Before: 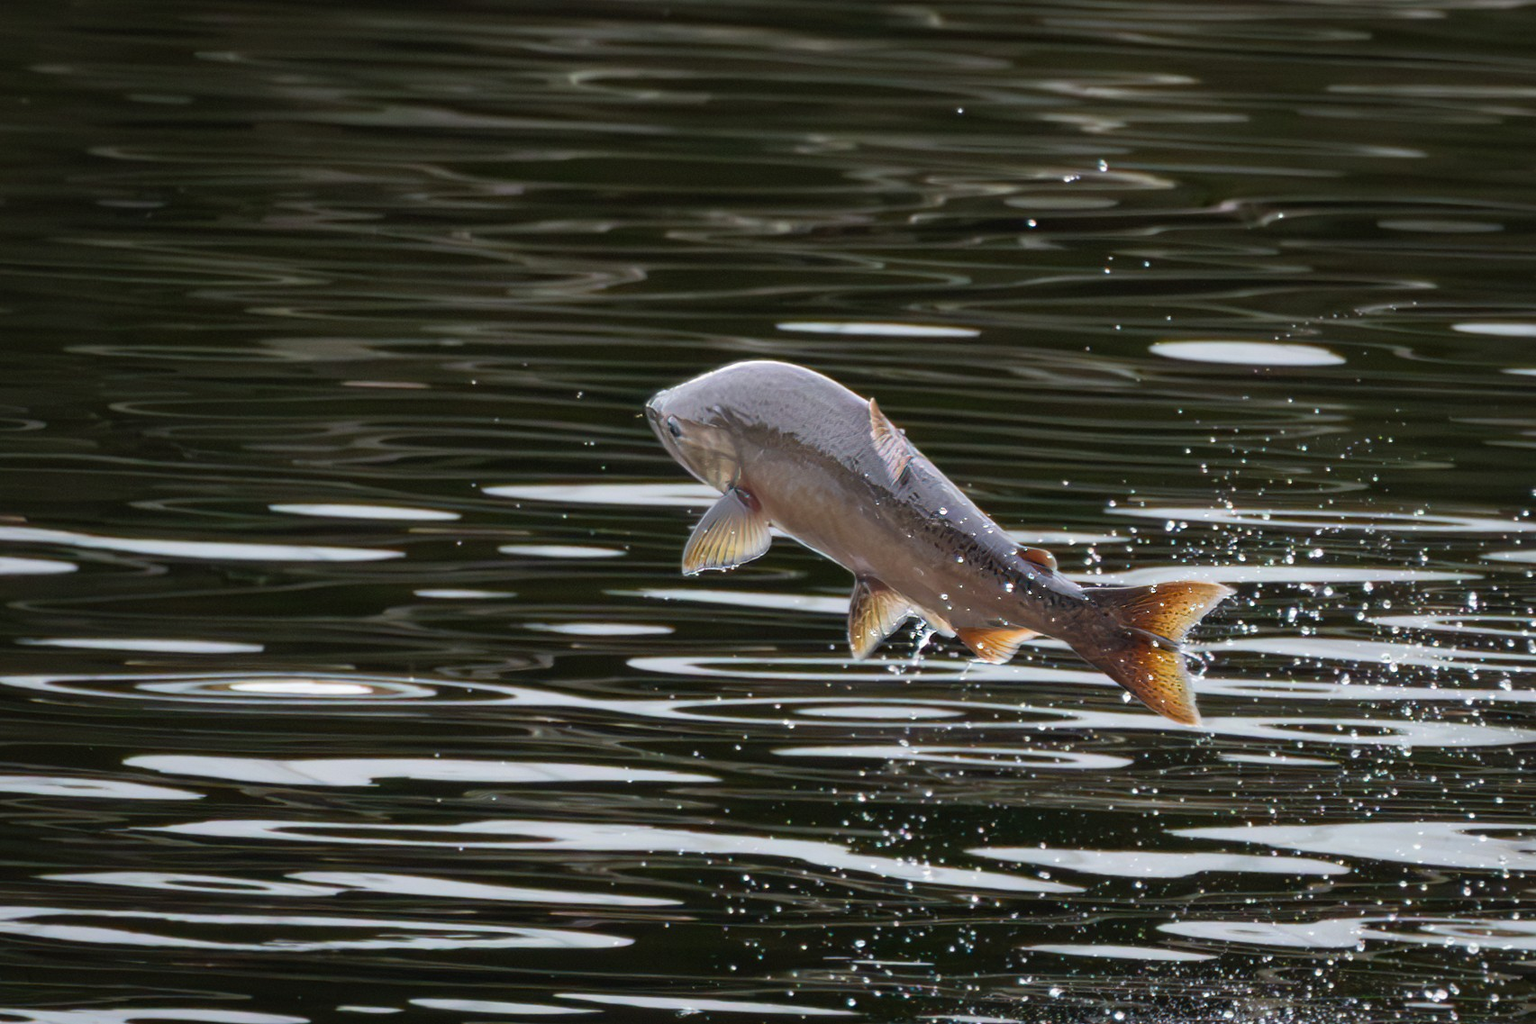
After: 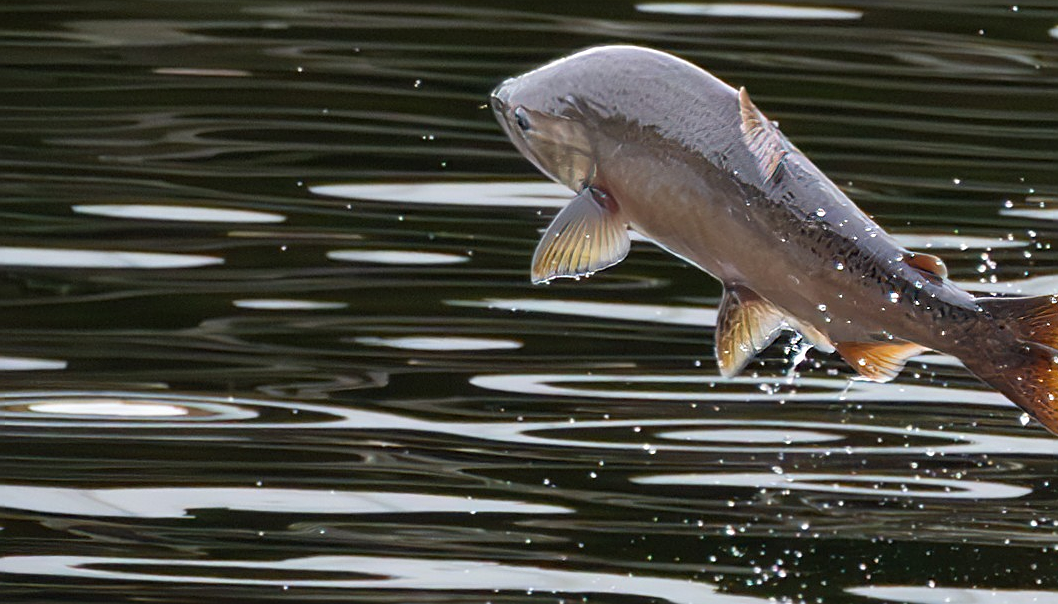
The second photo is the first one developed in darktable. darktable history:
sharpen: on, module defaults
crop: left 13.312%, top 31.28%, right 24.627%, bottom 15.582%
